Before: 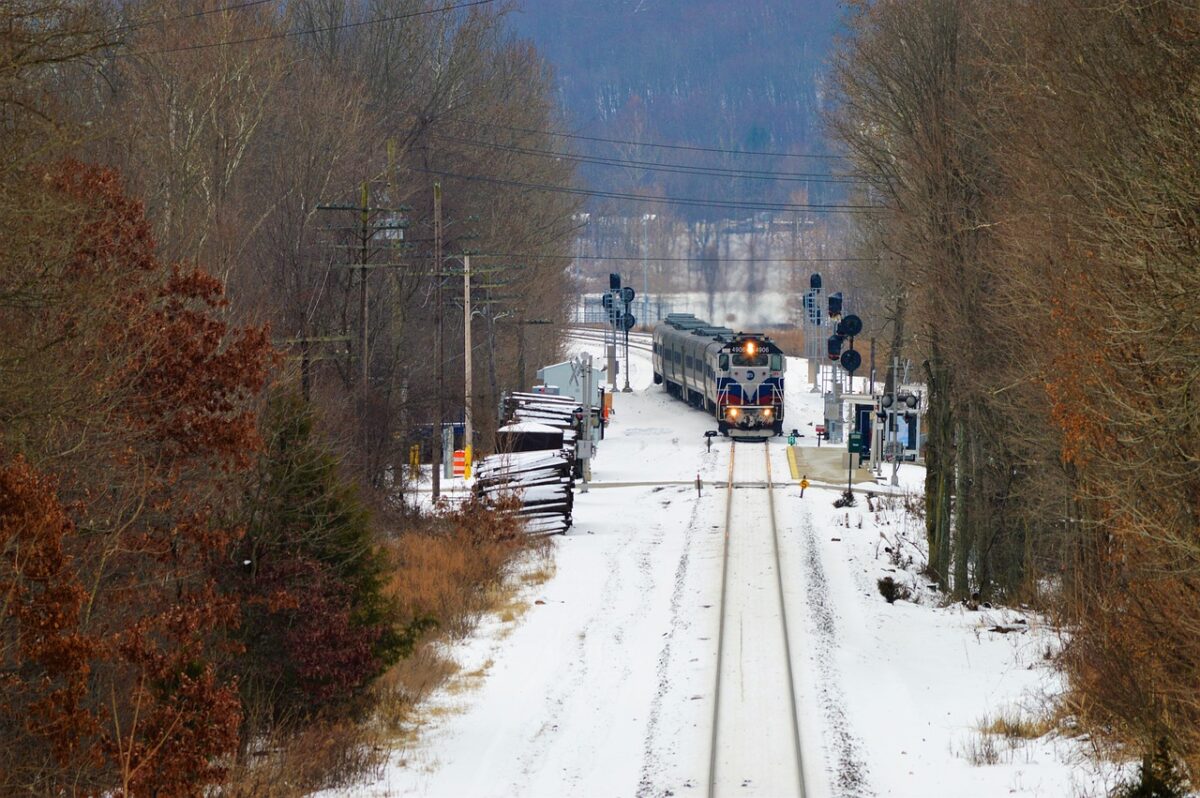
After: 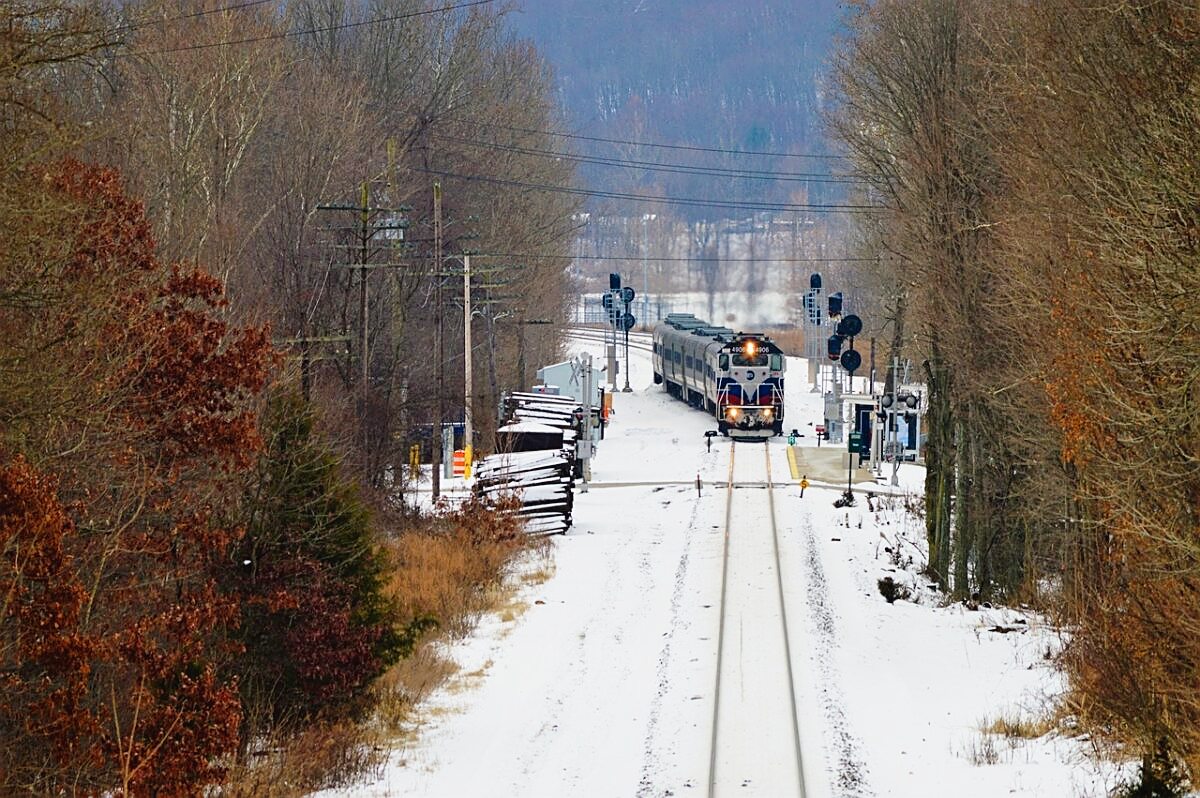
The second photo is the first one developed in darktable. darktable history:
sharpen: on, module defaults
tone curve: curves: ch0 [(0, 0.021) (0.049, 0.044) (0.152, 0.14) (0.328, 0.377) (0.473, 0.543) (0.641, 0.705) (0.85, 0.894) (1, 0.969)]; ch1 [(0, 0) (0.302, 0.331) (0.433, 0.432) (0.472, 0.47) (0.502, 0.503) (0.527, 0.516) (0.564, 0.573) (0.614, 0.626) (0.677, 0.701) (0.859, 0.885) (1, 1)]; ch2 [(0, 0) (0.33, 0.301) (0.447, 0.44) (0.487, 0.496) (0.502, 0.516) (0.535, 0.563) (0.565, 0.597) (0.608, 0.641) (1, 1)], preserve colors none
